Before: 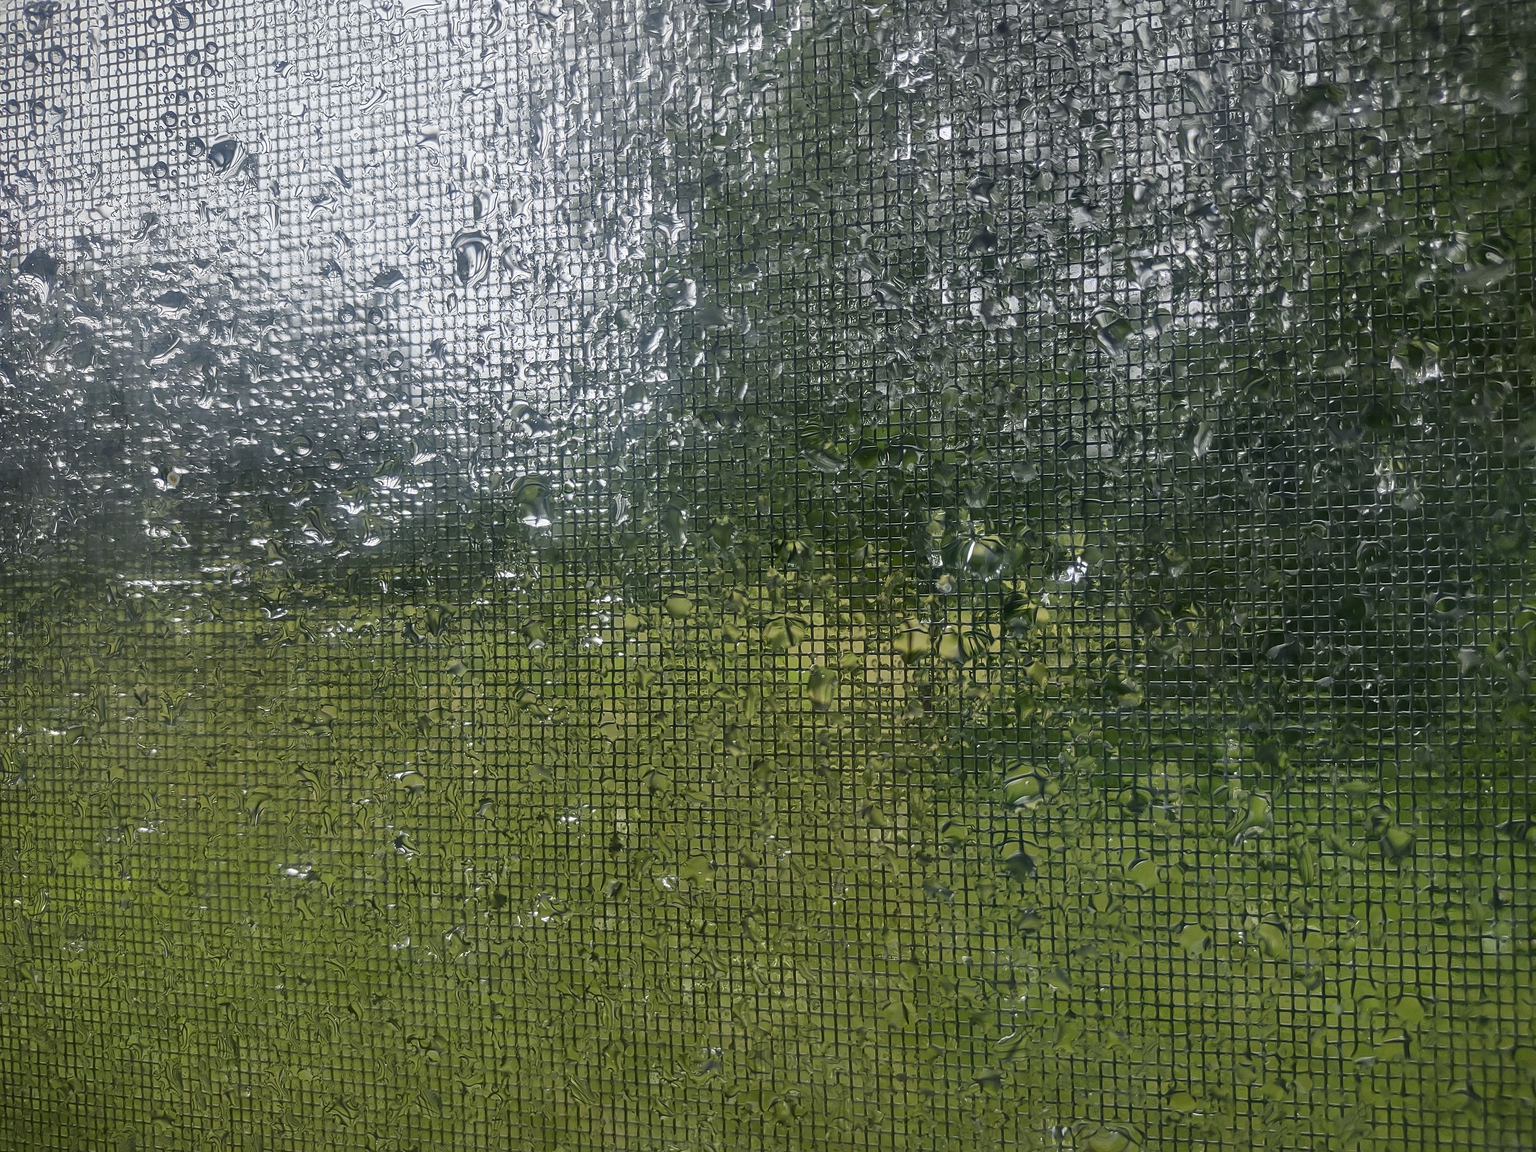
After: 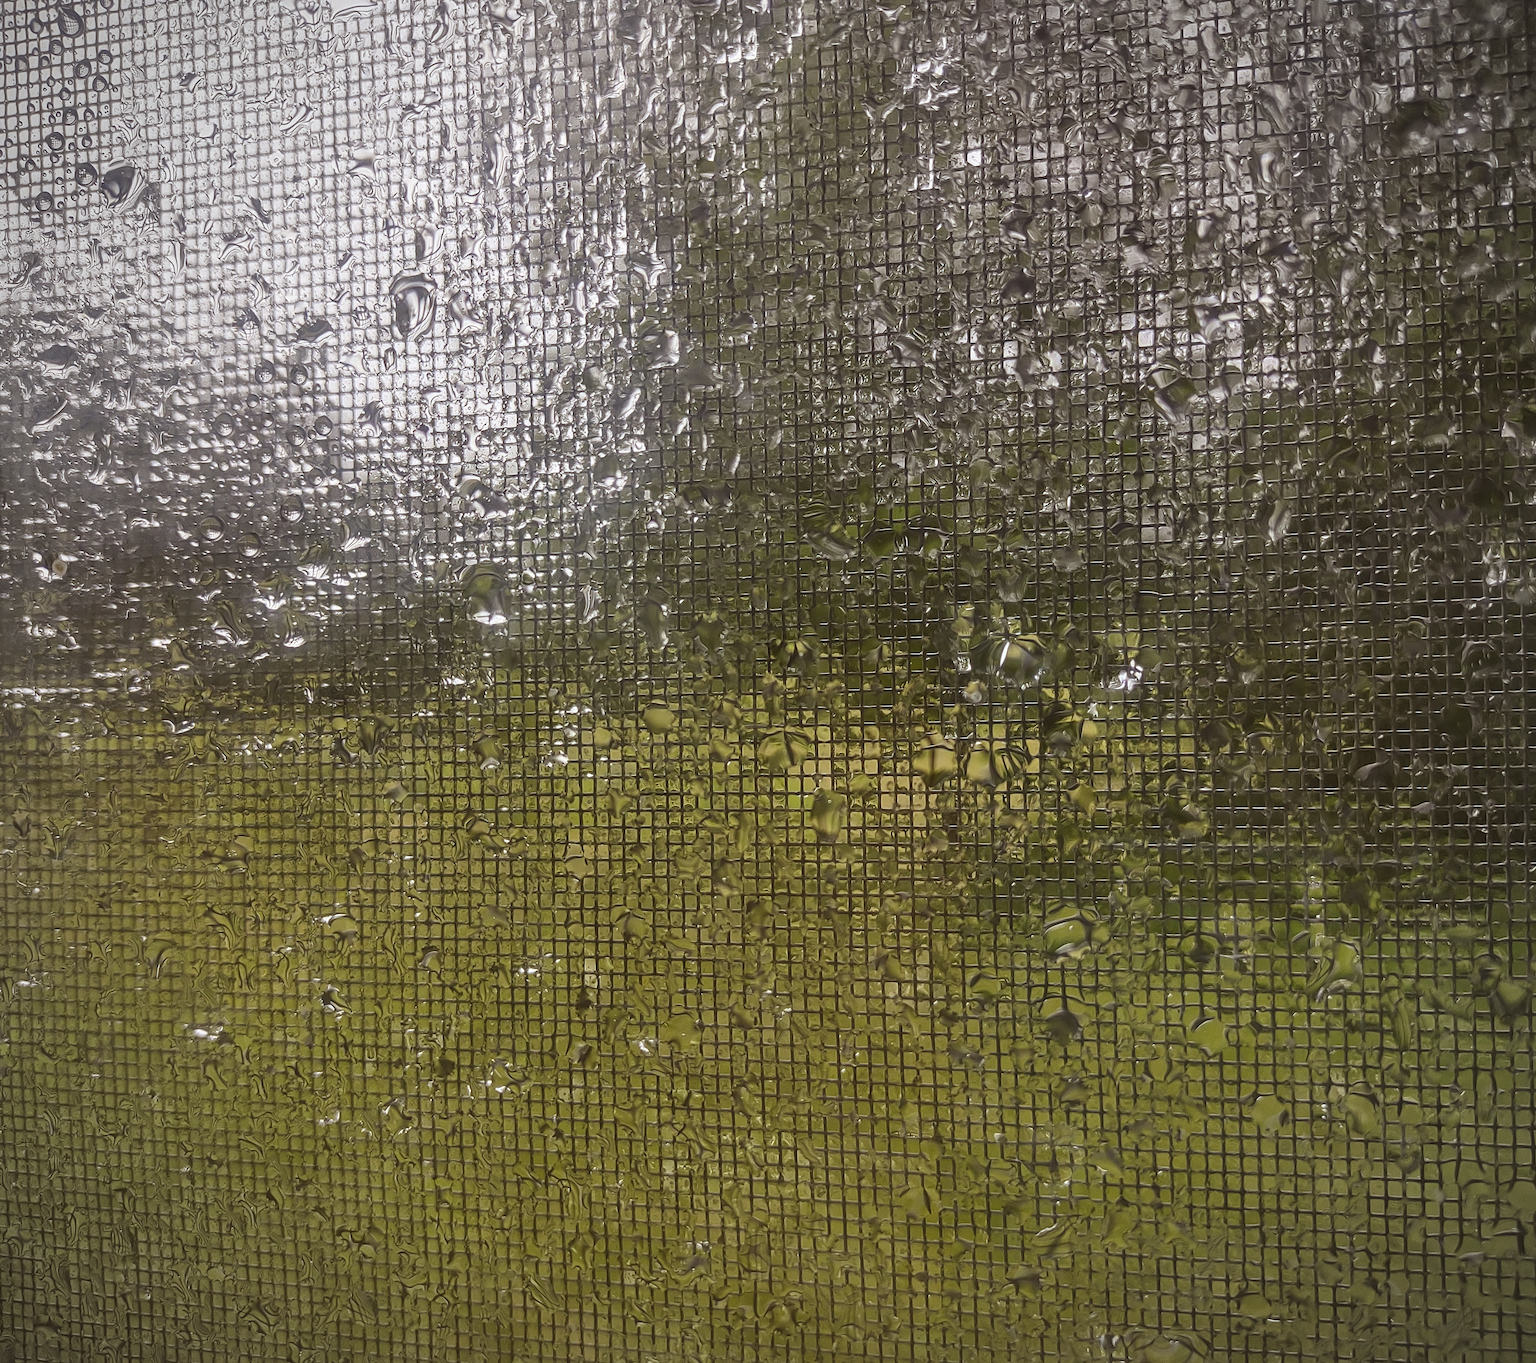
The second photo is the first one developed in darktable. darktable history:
crop: left 8.026%, right 7.374%
vignetting: fall-off radius 60.92%
color balance: lift [1.007, 1, 1, 1], gamma [1.097, 1, 1, 1]
rgb levels: mode RGB, independent channels, levels [[0, 0.5, 1], [0, 0.521, 1], [0, 0.536, 1]]
